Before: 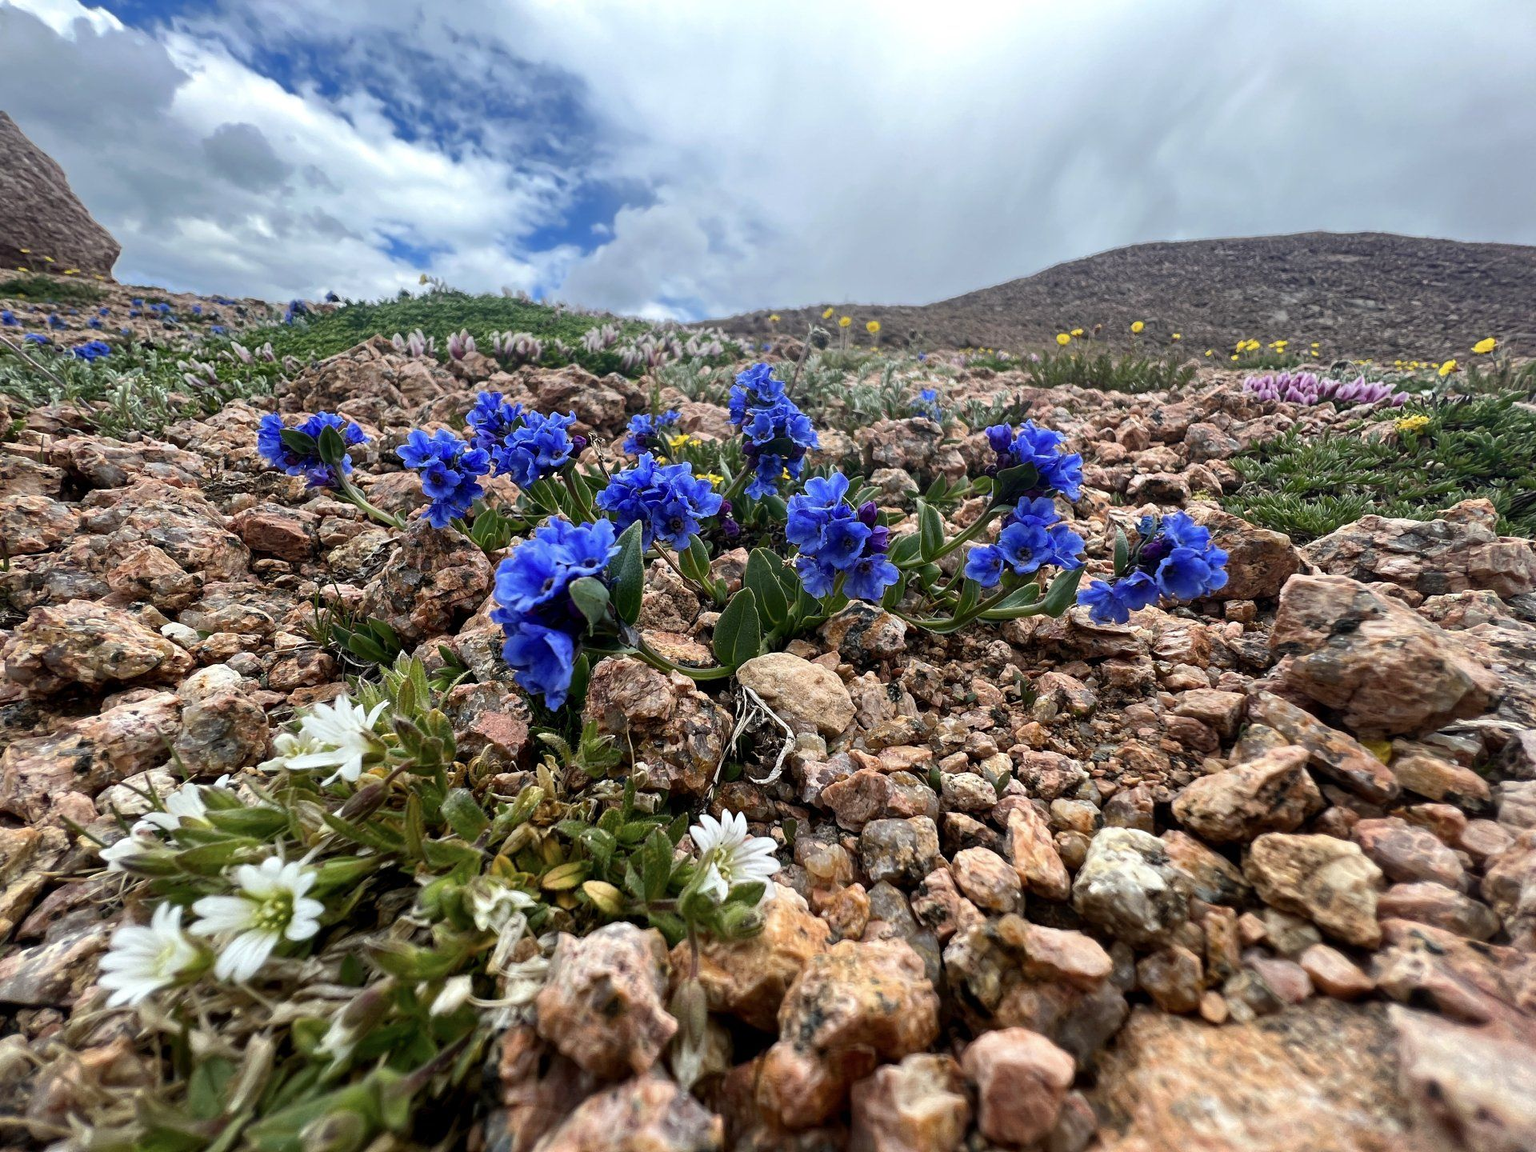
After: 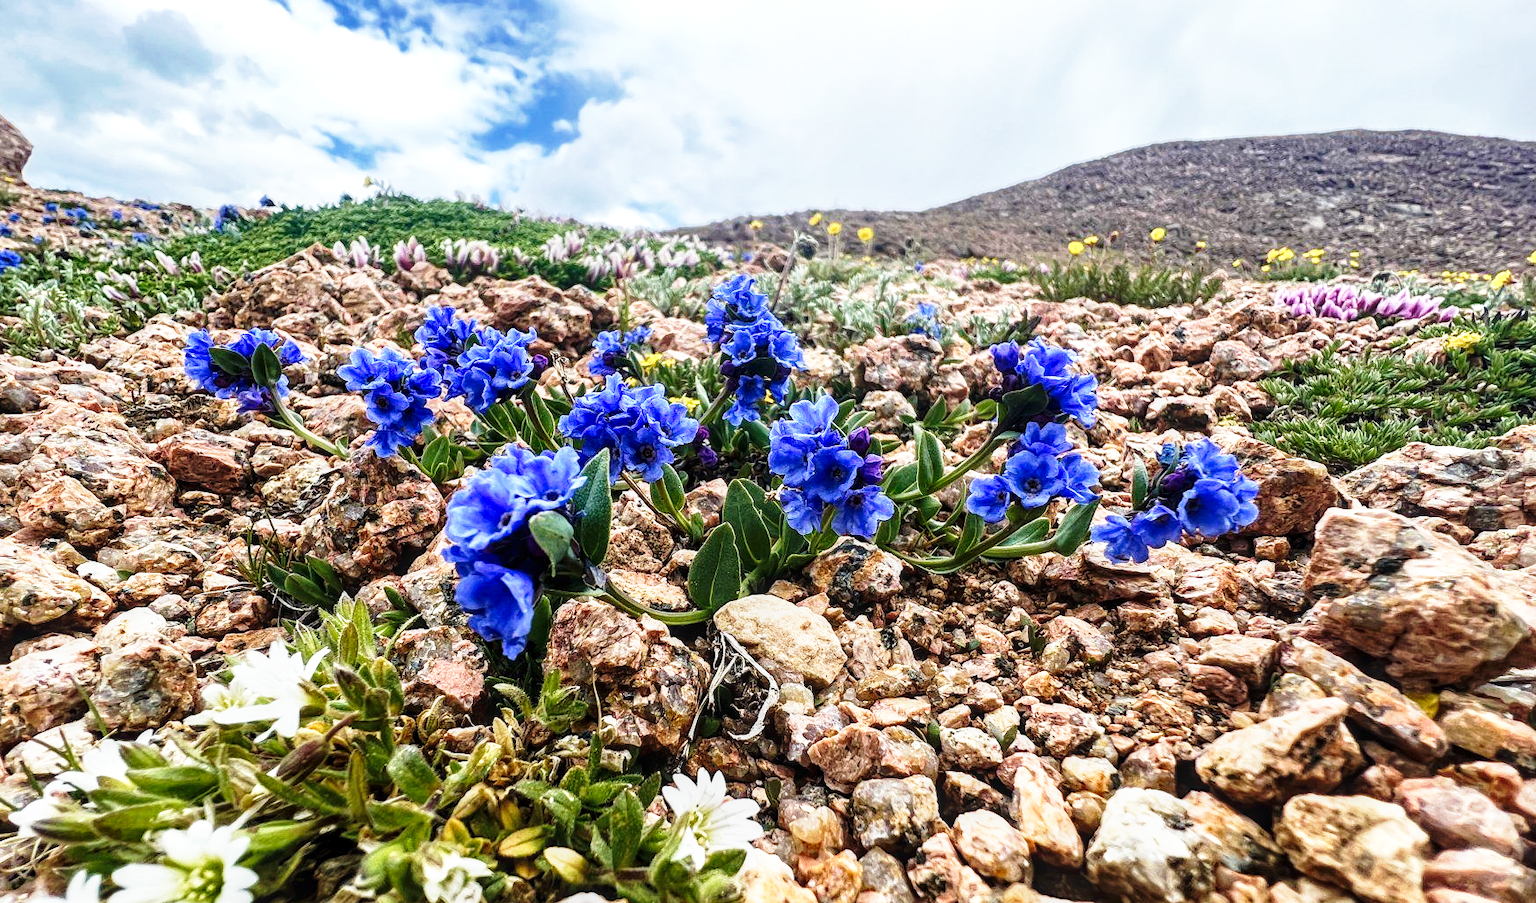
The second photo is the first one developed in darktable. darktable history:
local contrast: on, module defaults
base curve: curves: ch0 [(0, 0) (0.026, 0.03) (0.109, 0.232) (0.351, 0.748) (0.669, 0.968) (1, 1)], preserve colors none
crop: left 5.97%, top 10.011%, right 3.621%, bottom 19.042%
velvia: on, module defaults
